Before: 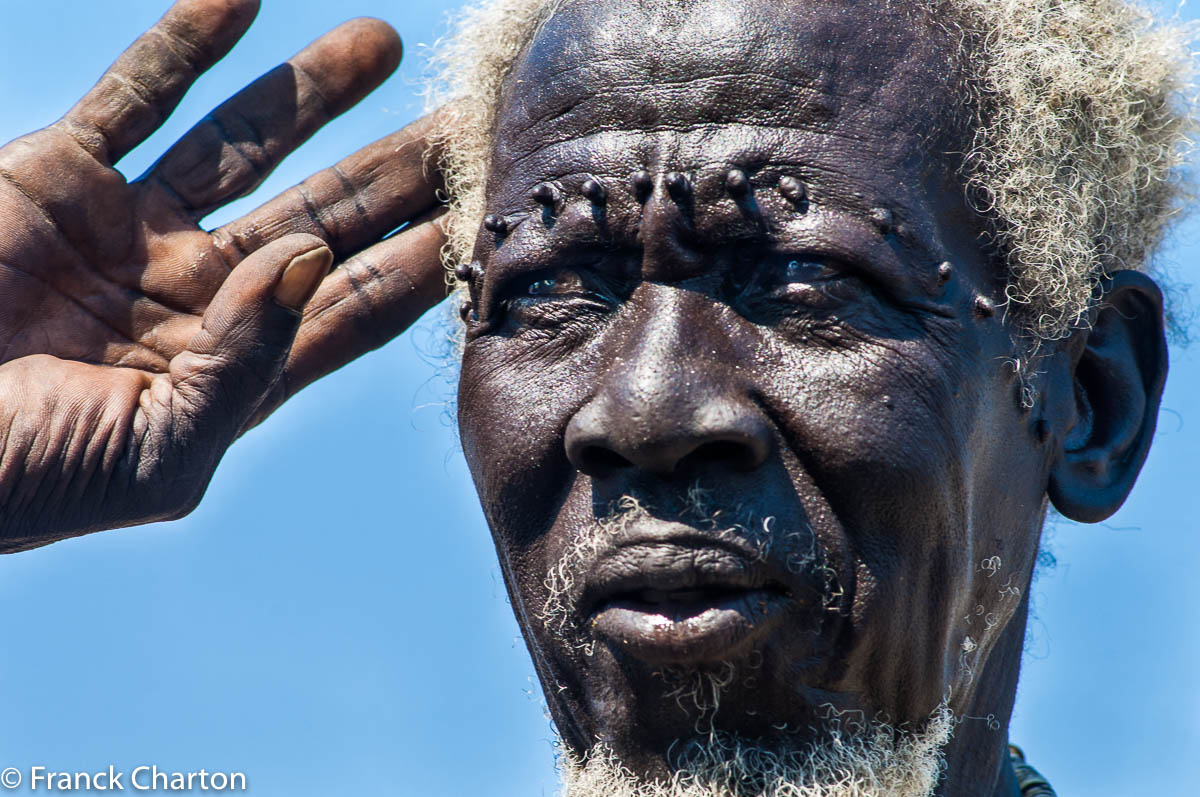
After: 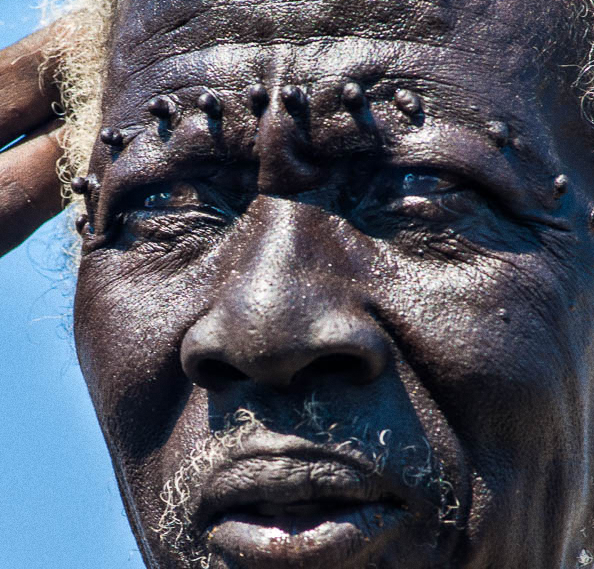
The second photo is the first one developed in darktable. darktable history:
crop: left 32.075%, top 10.976%, right 18.355%, bottom 17.596%
grain: coarseness 0.09 ISO
